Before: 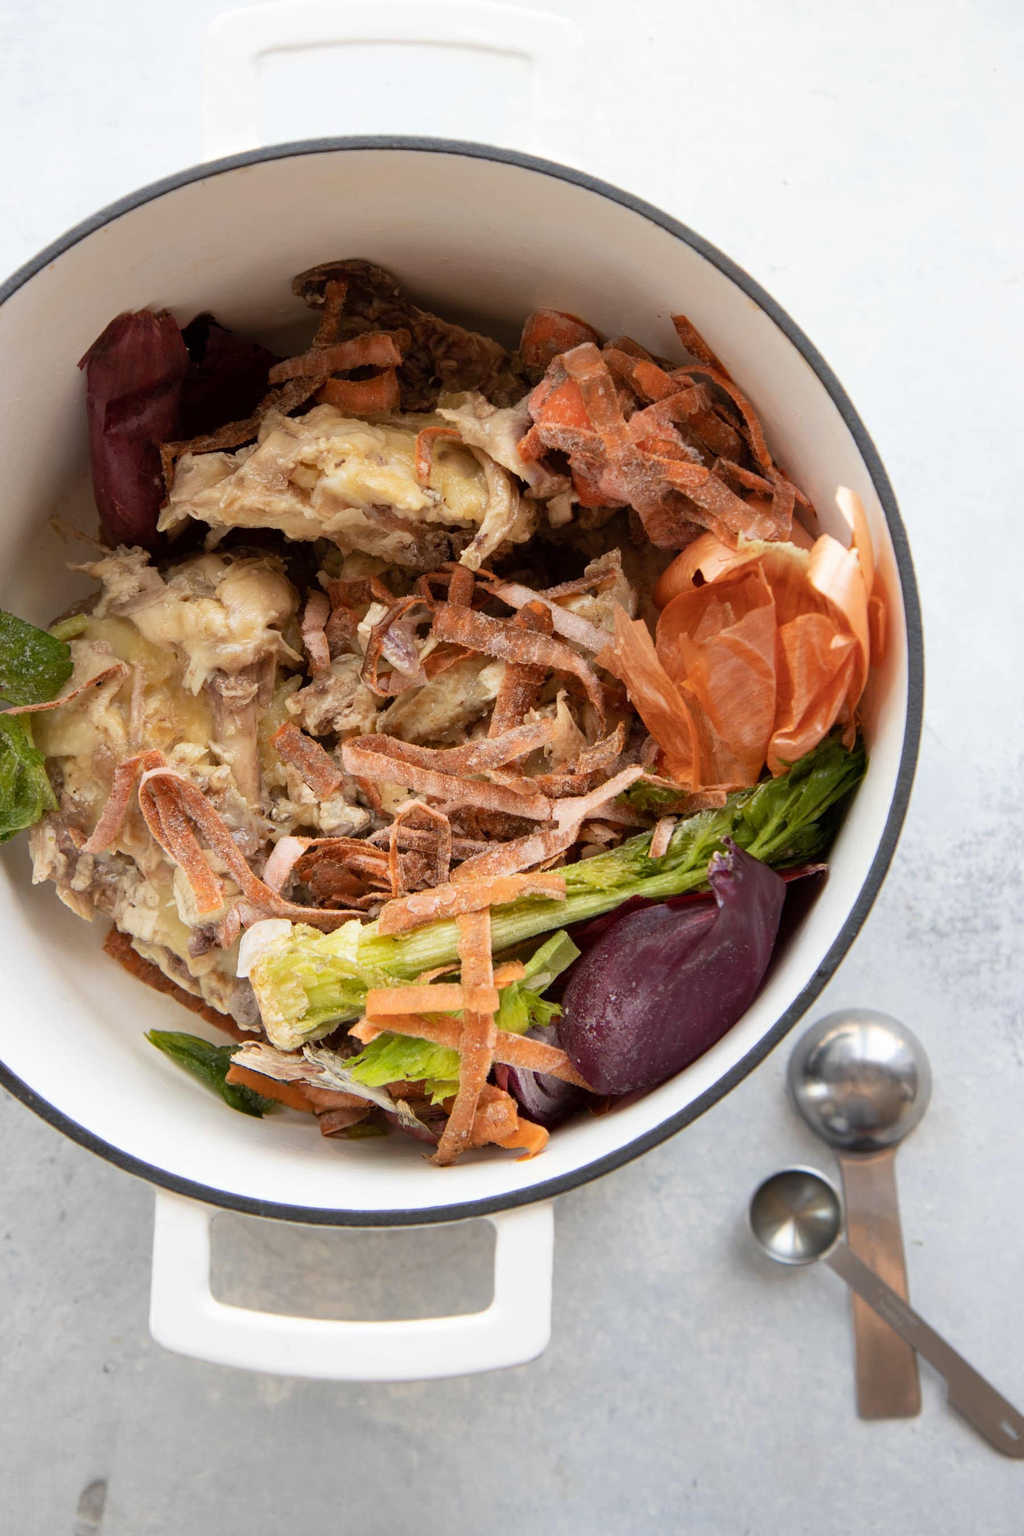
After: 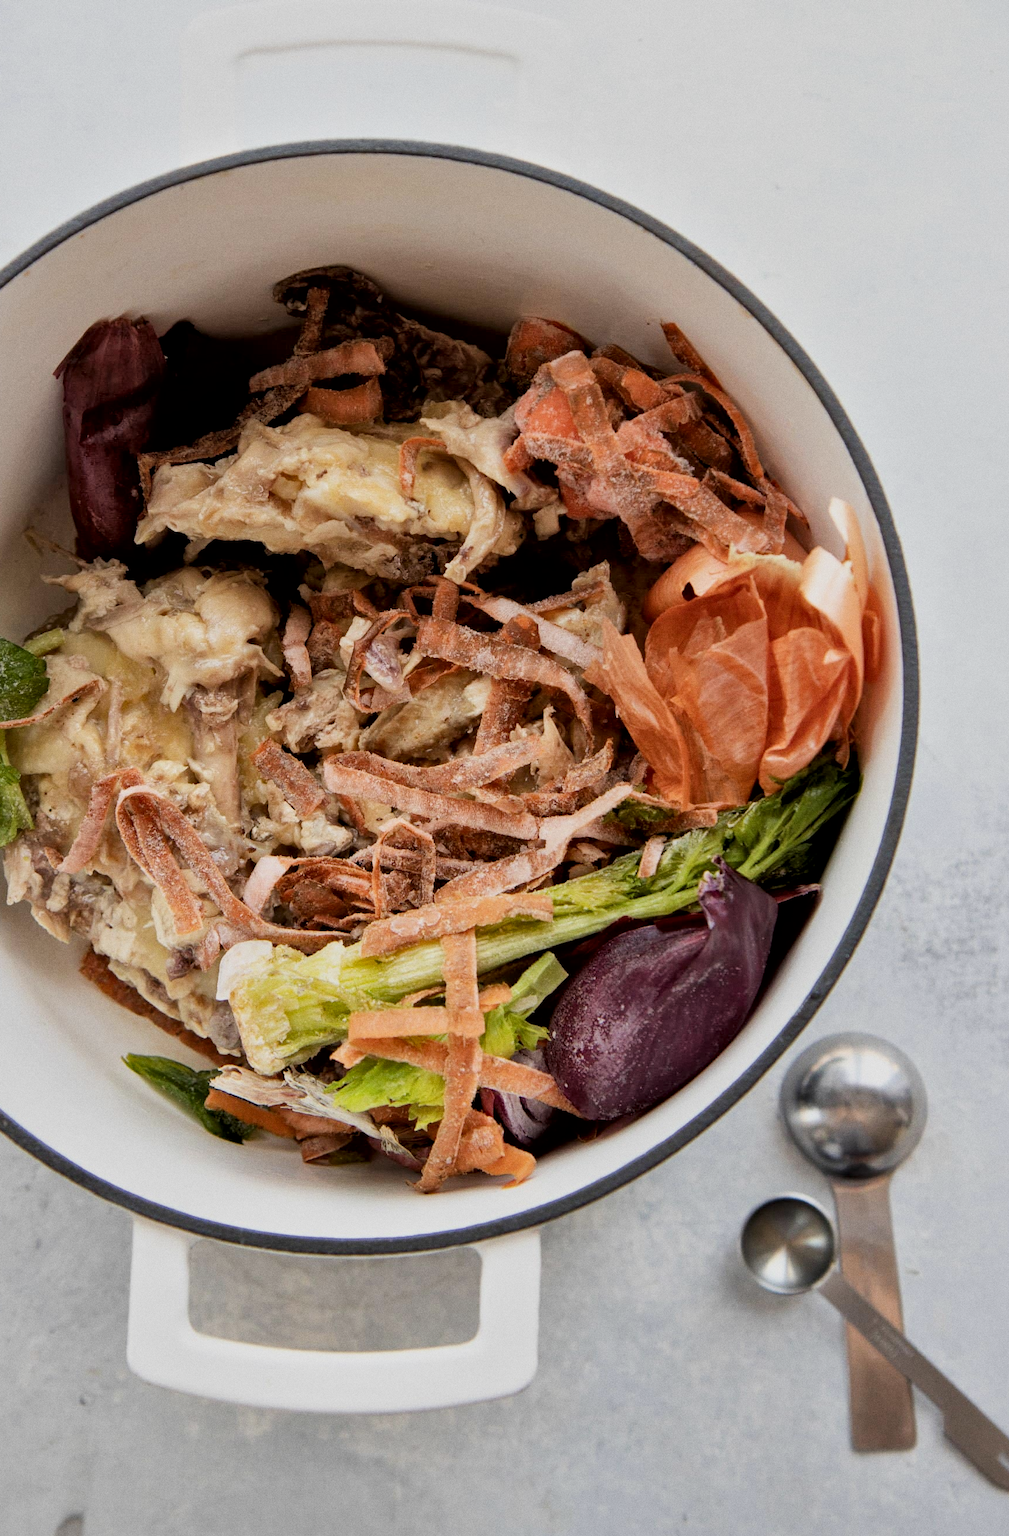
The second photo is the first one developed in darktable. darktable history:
local contrast: mode bilateral grid, contrast 20, coarseness 50, detail 159%, midtone range 0.2
grain: coarseness 0.09 ISO
crop and rotate: left 2.536%, right 1.107%, bottom 2.246%
filmic rgb: black relative exposure -6.68 EV, white relative exposure 4.56 EV, hardness 3.25
